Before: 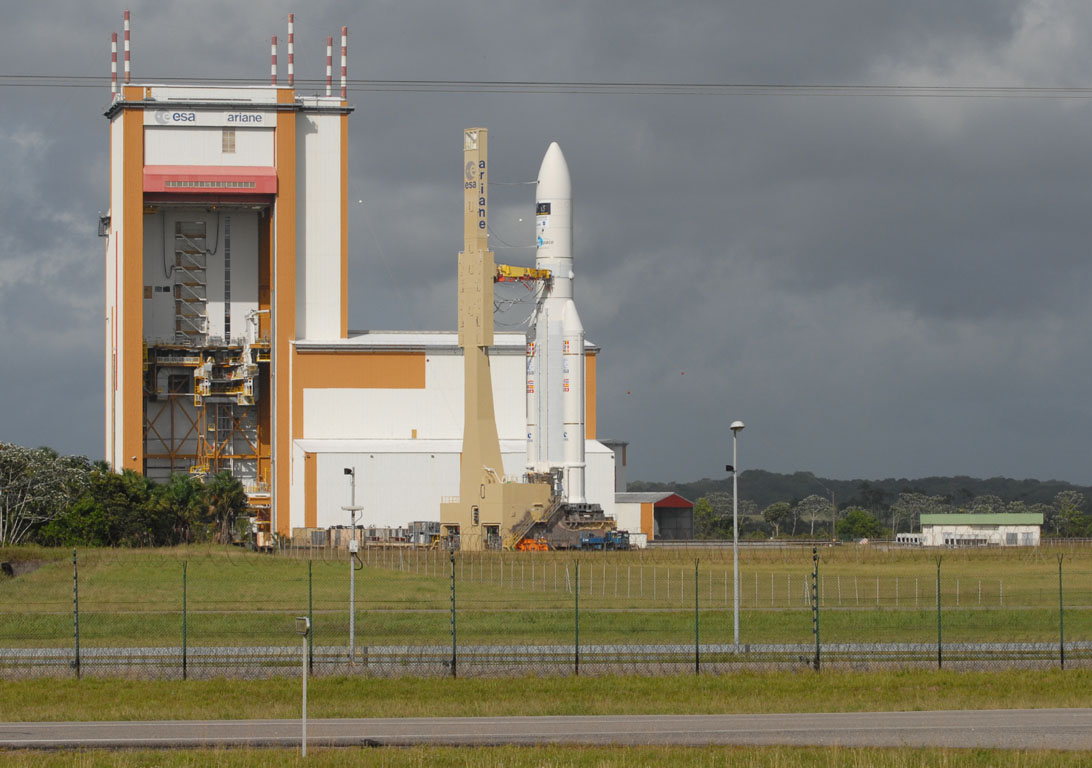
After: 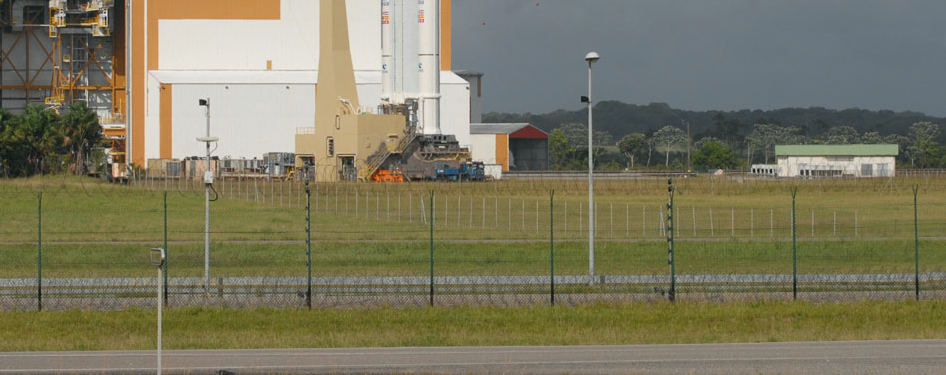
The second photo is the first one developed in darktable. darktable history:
tone equalizer: on, module defaults
crop and rotate: left 13.306%, top 48.129%, bottom 2.928%
color balance: mode lift, gamma, gain (sRGB), lift [1, 1, 1.022, 1.026]
